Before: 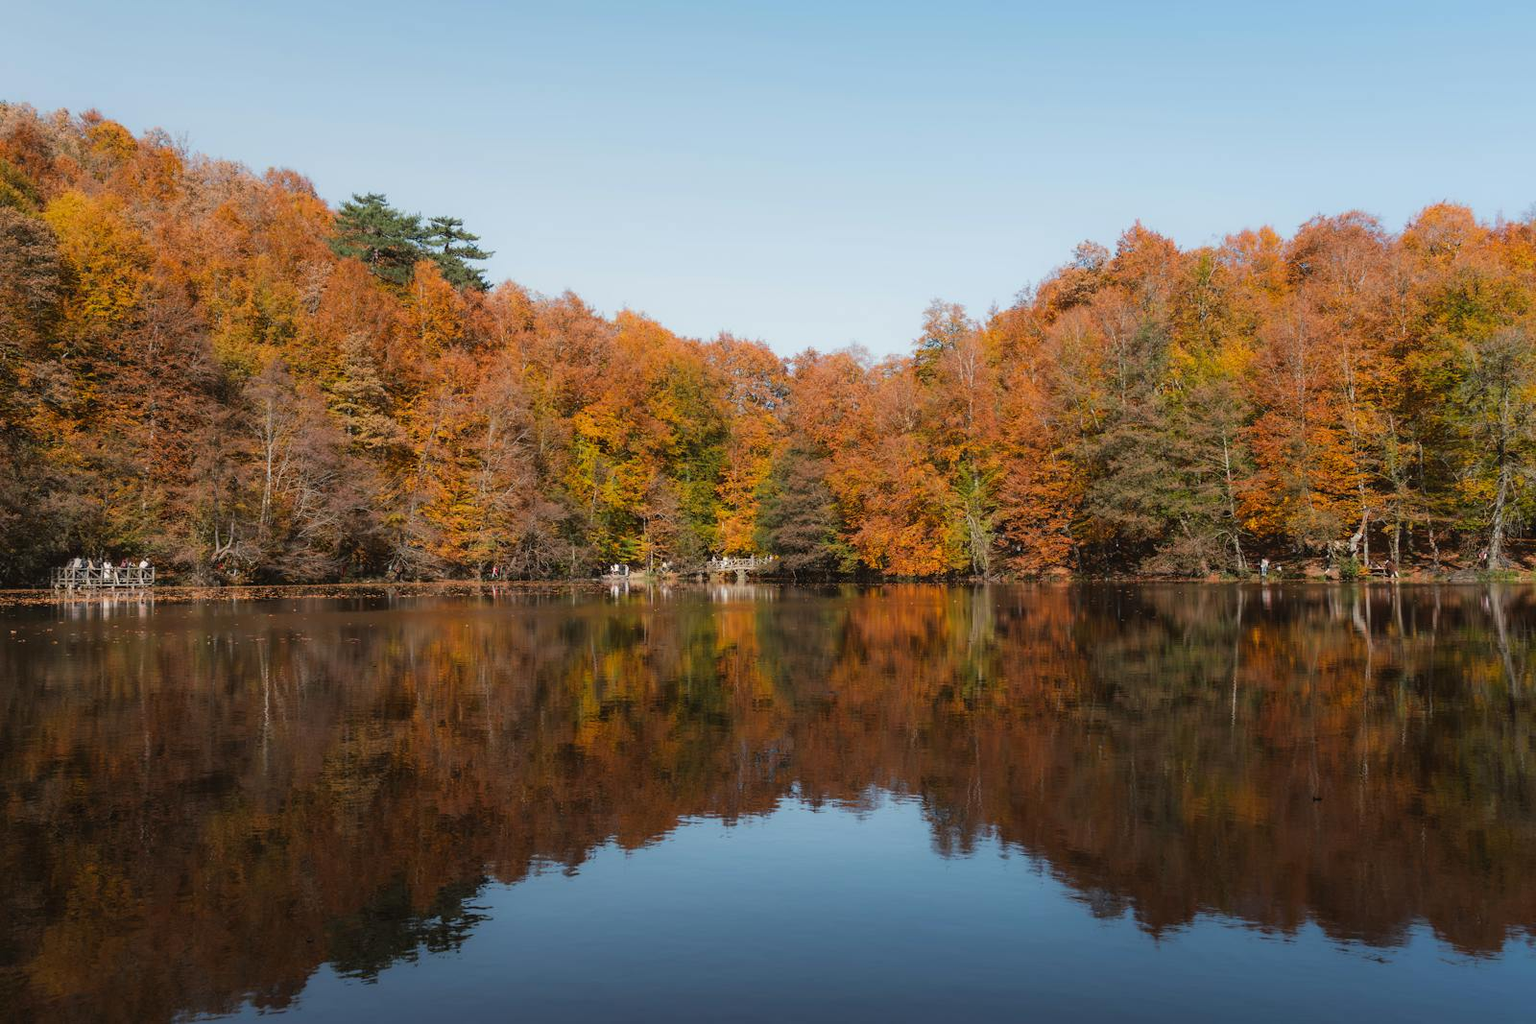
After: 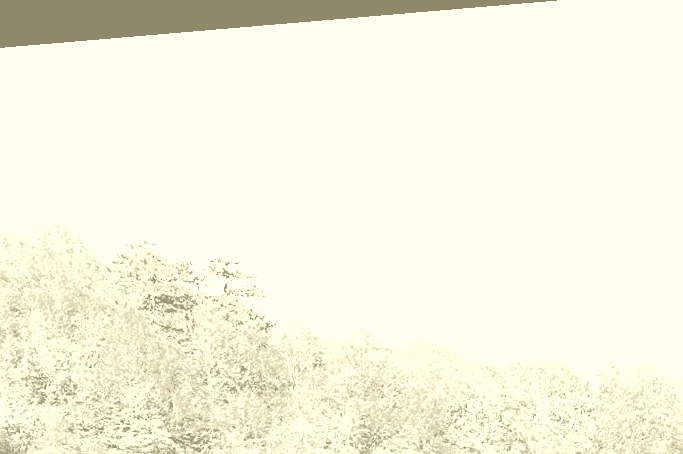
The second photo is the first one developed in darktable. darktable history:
sharpen: on, module defaults
color zones: curves: ch0 [(0.11, 0.396) (0.195, 0.36) (0.25, 0.5) (0.303, 0.412) (0.357, 0.544) (0.75, 0.5) (0.967, 0.328)]; ch1 [(0, 0.468) (0.112, 0.512) (0.202, 0.6) (0.25, 0.5) (0.307, 0.352) (0.357, 0.544) (0.75, 0.5) (0.963, 0.524)]
exposure: black level correction 0, exposure 2.327 EV, compensate exposure bias true, compensate highlight preservation false
rotate and perspective: rotation -4.86°, automatic cropping off
velvia: strength 15%
crop: left 15.452%, top 5.459%, right 43.956%, bottom 56.62%
contrast brightness saturation: contrast 0.4, brightness 0.05, saturation 0.25
colorize: hue 43.2°, saturation 40%, version 1
